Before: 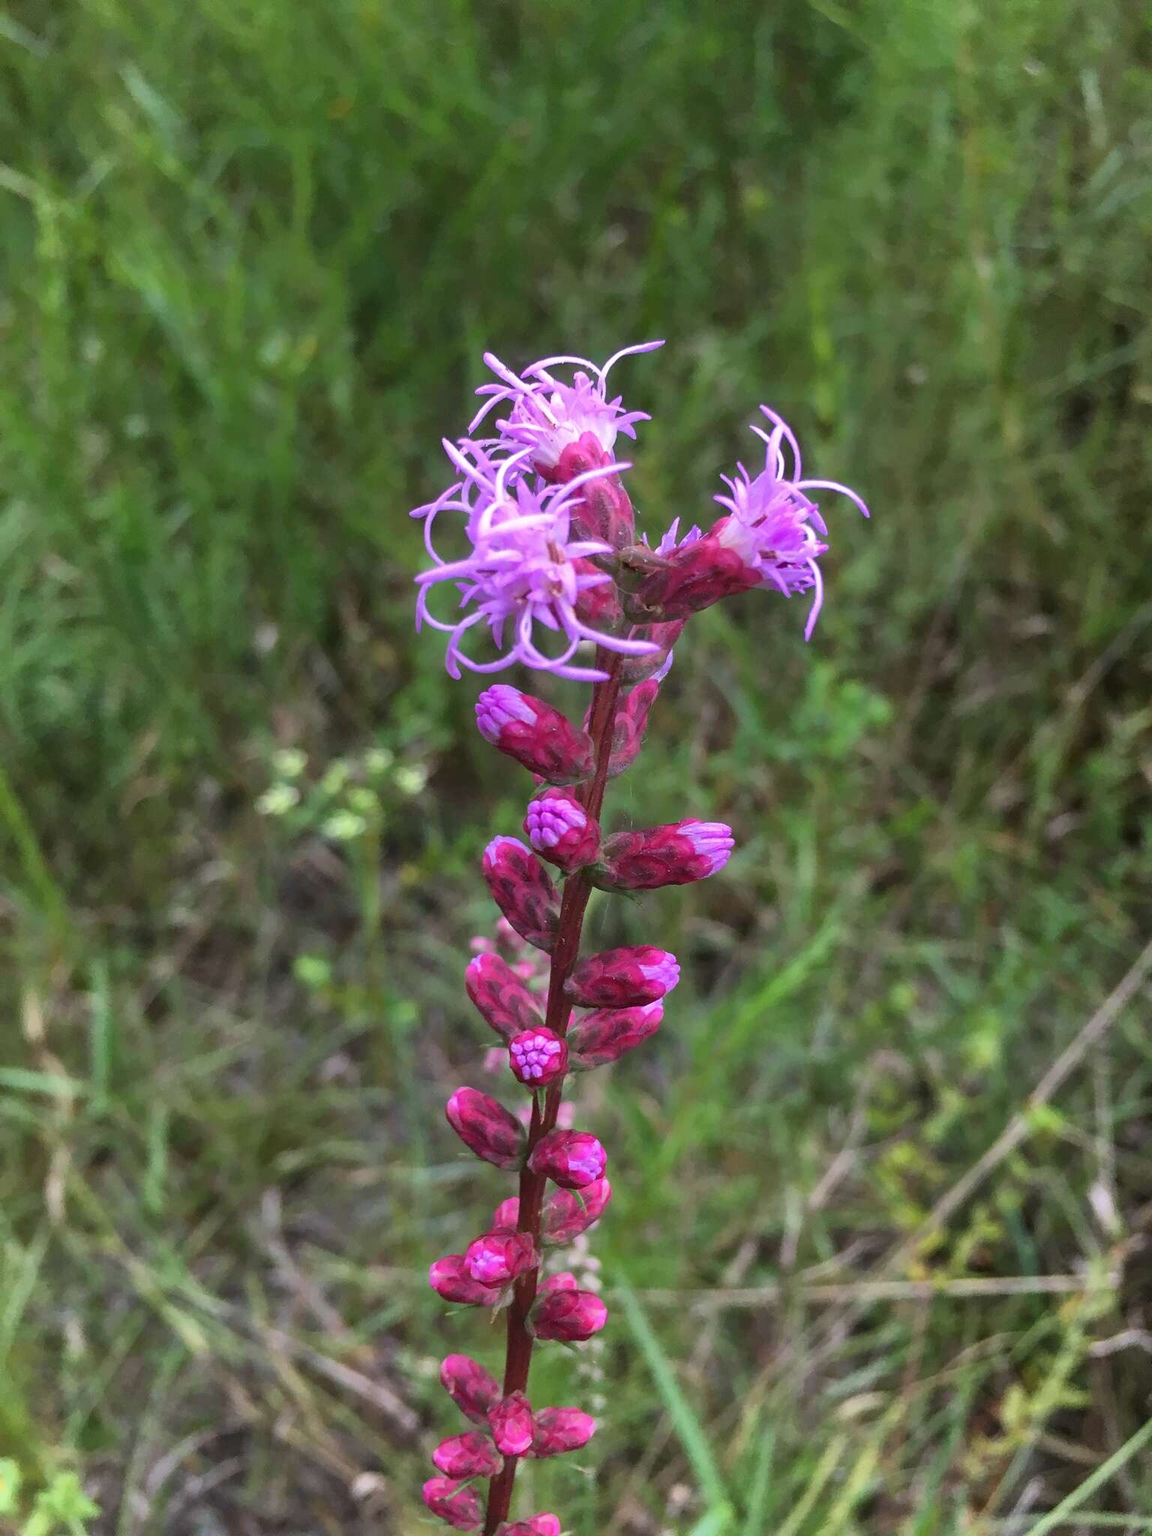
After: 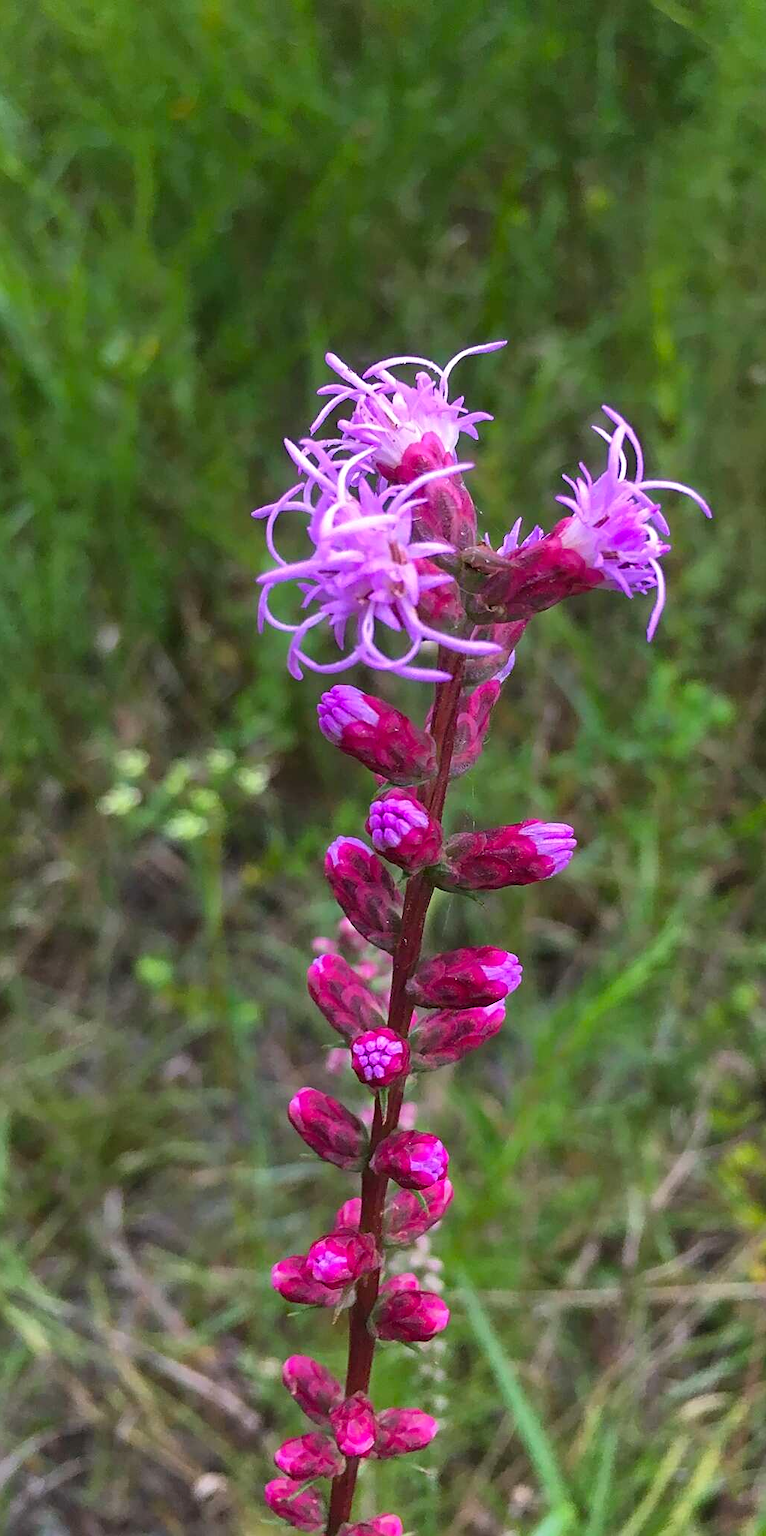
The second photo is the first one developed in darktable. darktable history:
crop and rotate: left 13.765%, right 19.757%
sharpen: on, module defaults
color balance rgb: perceptual saturation grading › global saturation 19.364%
